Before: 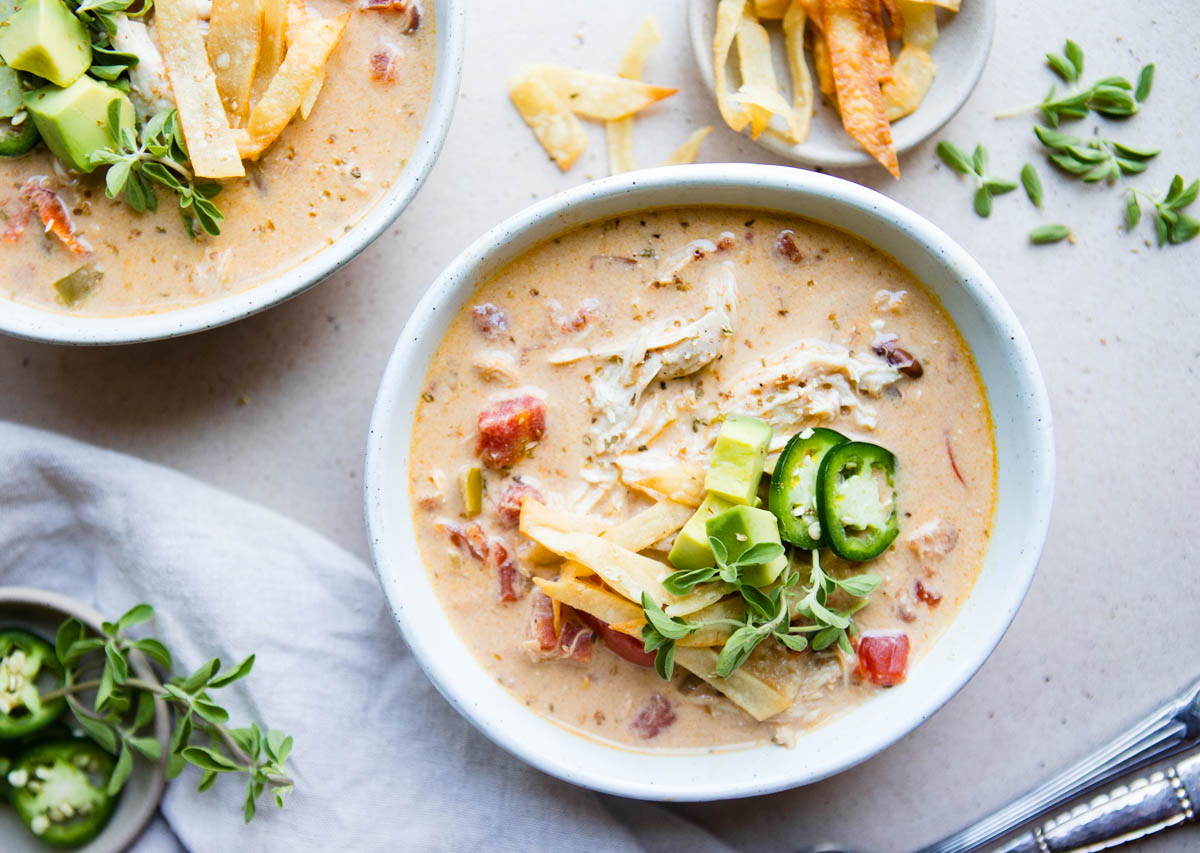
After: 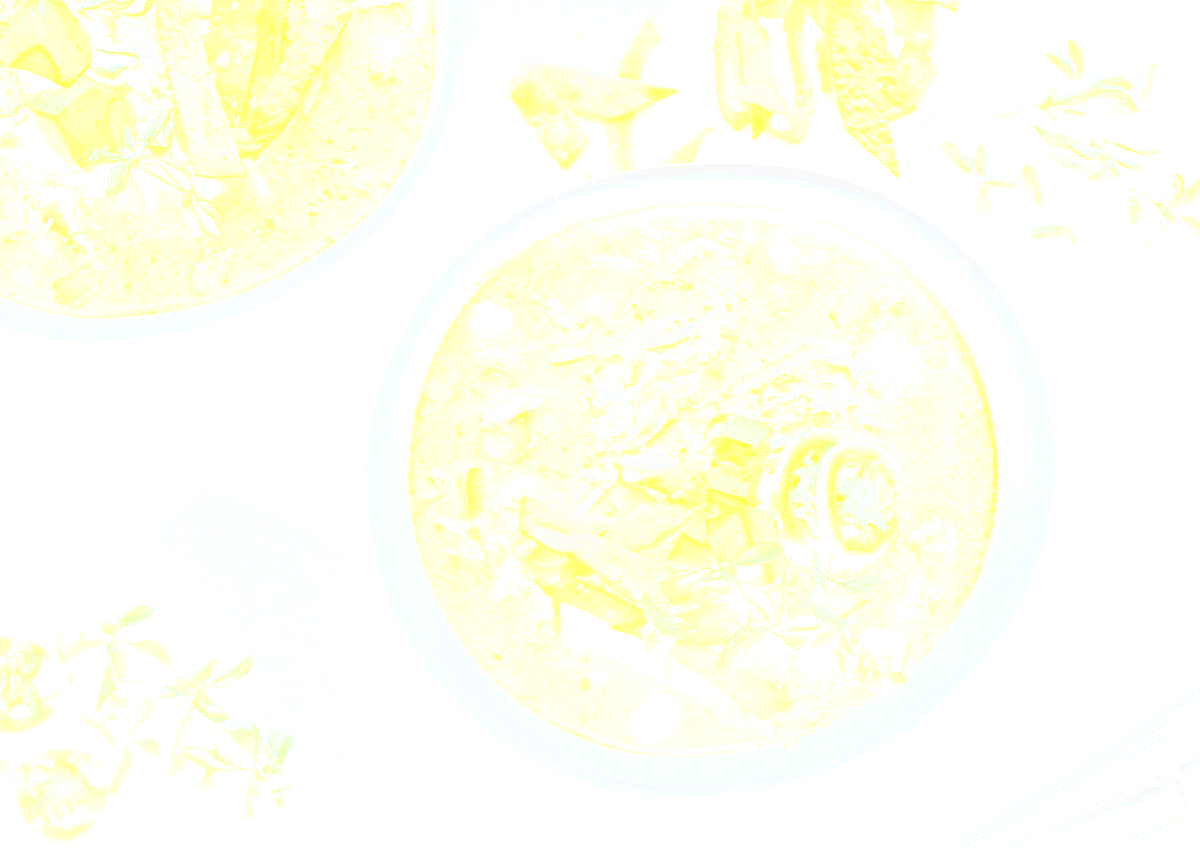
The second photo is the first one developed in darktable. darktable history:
bloom: size 85%, threshold 5%, strength 85%
exposure: black level correction 0, exposure 0.2 EV, compensate exposure bias true, compensate highlight preservation false
